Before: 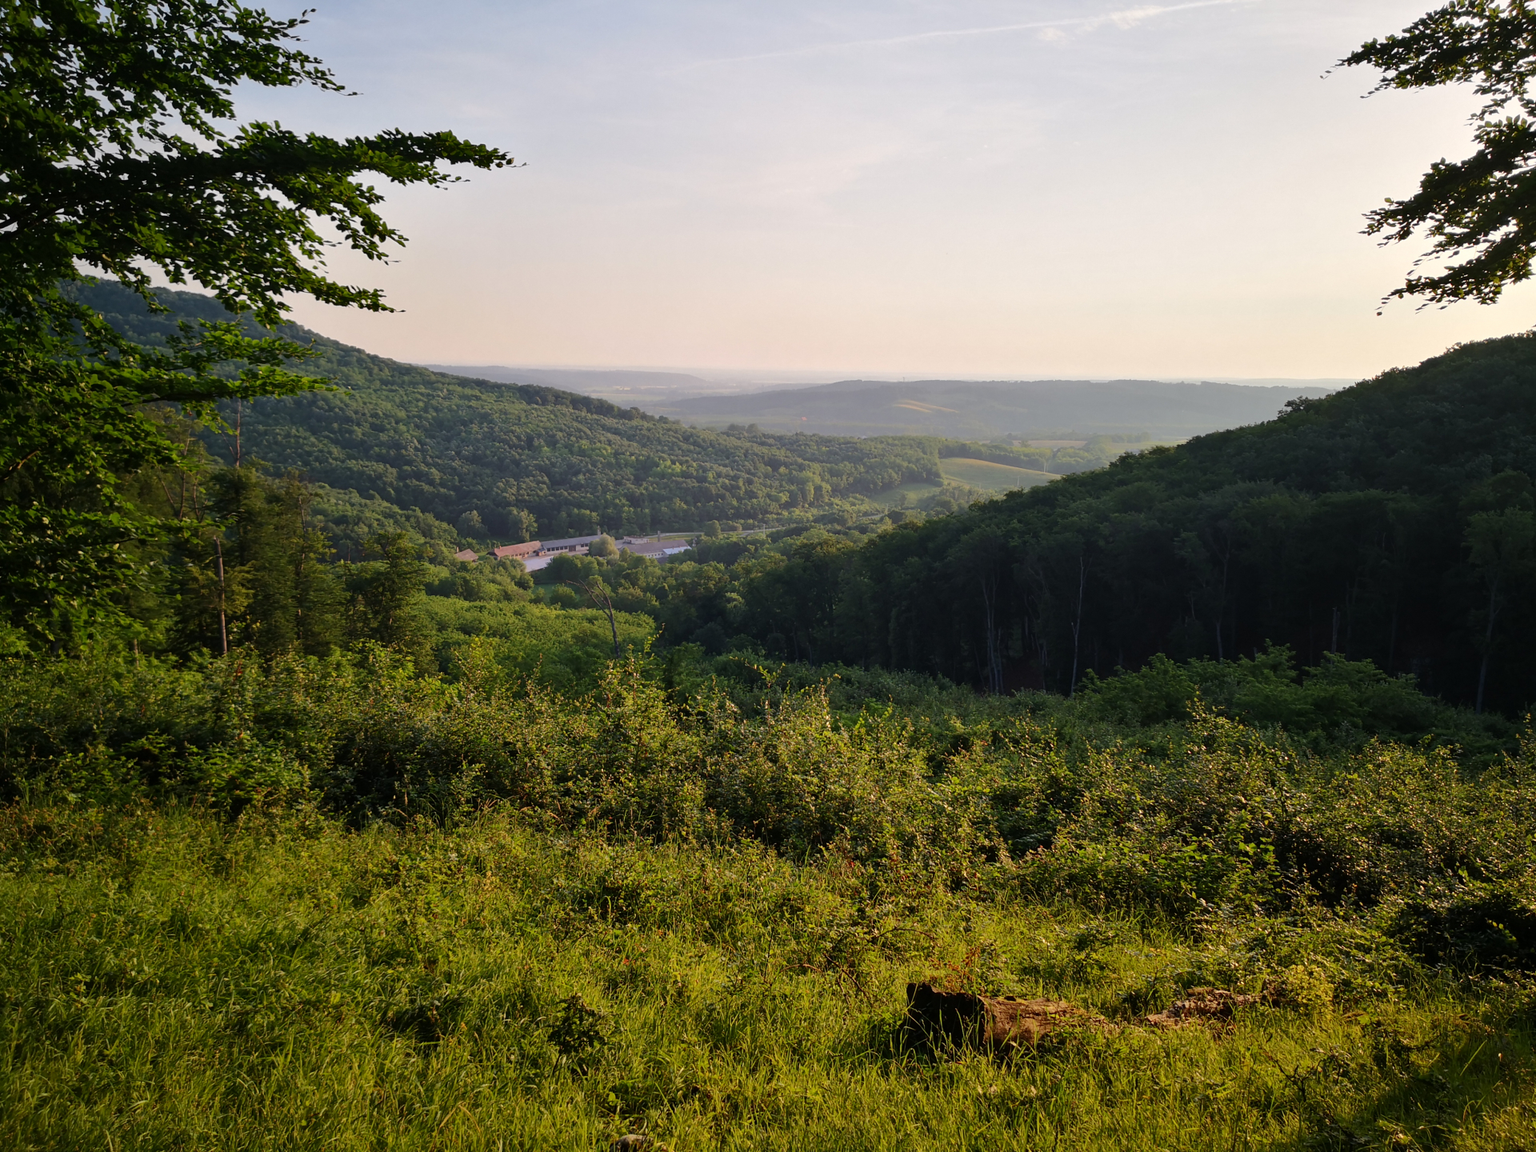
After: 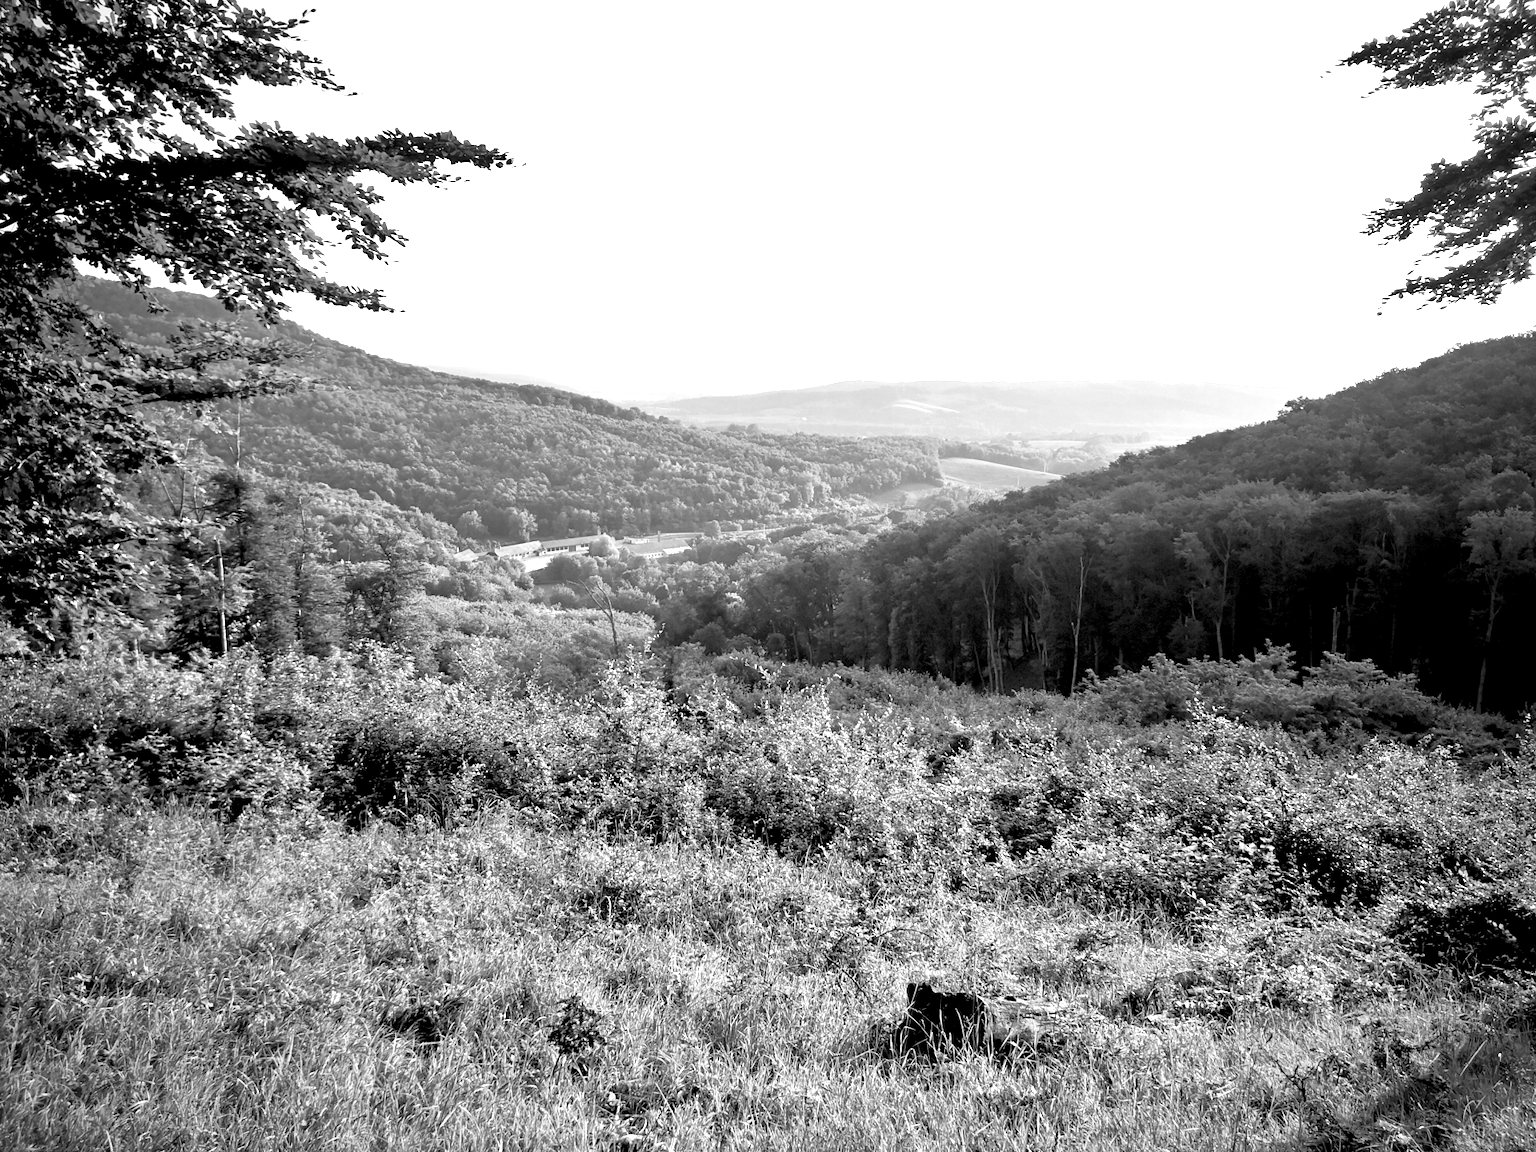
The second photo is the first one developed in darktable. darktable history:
exposure: black level correction -0.002, exposure 1.35 EV, compensate highlight preservation false
rotate and perspective: automatic cropping off
vignetting: fall-off start 79.88%
monochrome: on, module defaults
rgb levels: levels [[0.034, 0.472, 0.904], [0, 0.5, 1], [0, 0.5, 1]]
tone equalizer: -7 EV 0.15 EV, -6 EV 0.6 EV, -5 EV 1.15 EV, -4 EV 1.33 EV, -3 EV 1.15 EV, -2 EV 0.6 EV, -1 EV 0.15 EV, mask exposure compensation -0.5 EV
